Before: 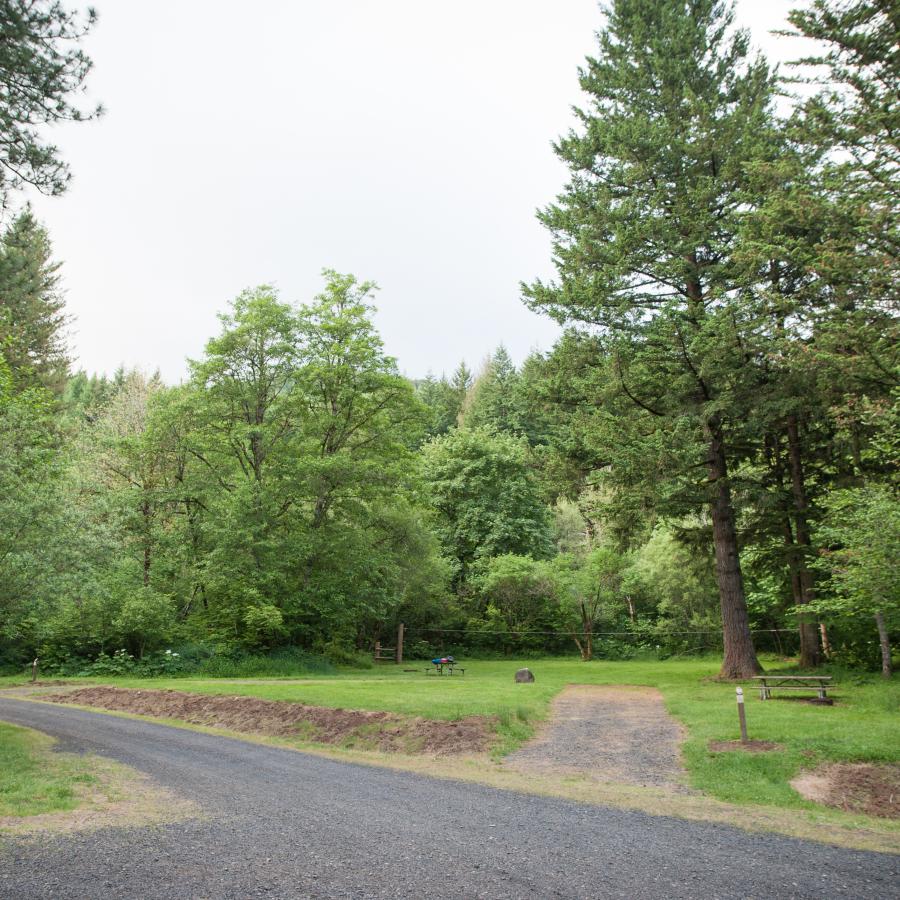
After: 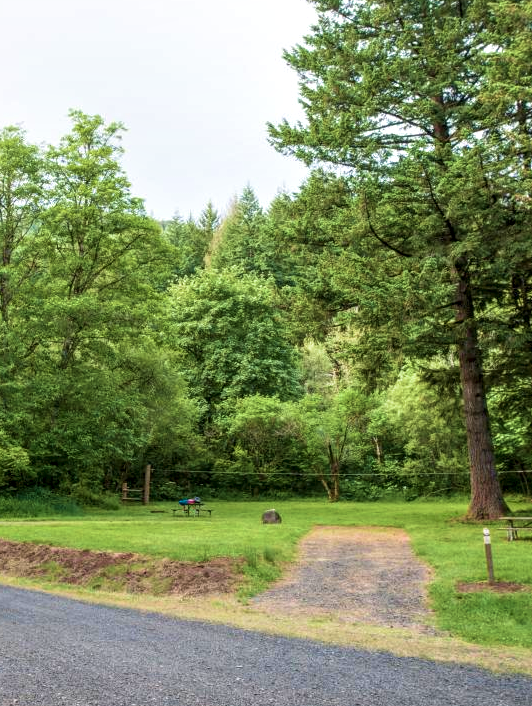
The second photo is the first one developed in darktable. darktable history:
local contrast: highlights 62%, detail 143%, midtone range 0.428
crop and rotate: left 28.155%, top 17.709%, right 12.73%, bottom 3.814%
velvia: strength 55.75%
